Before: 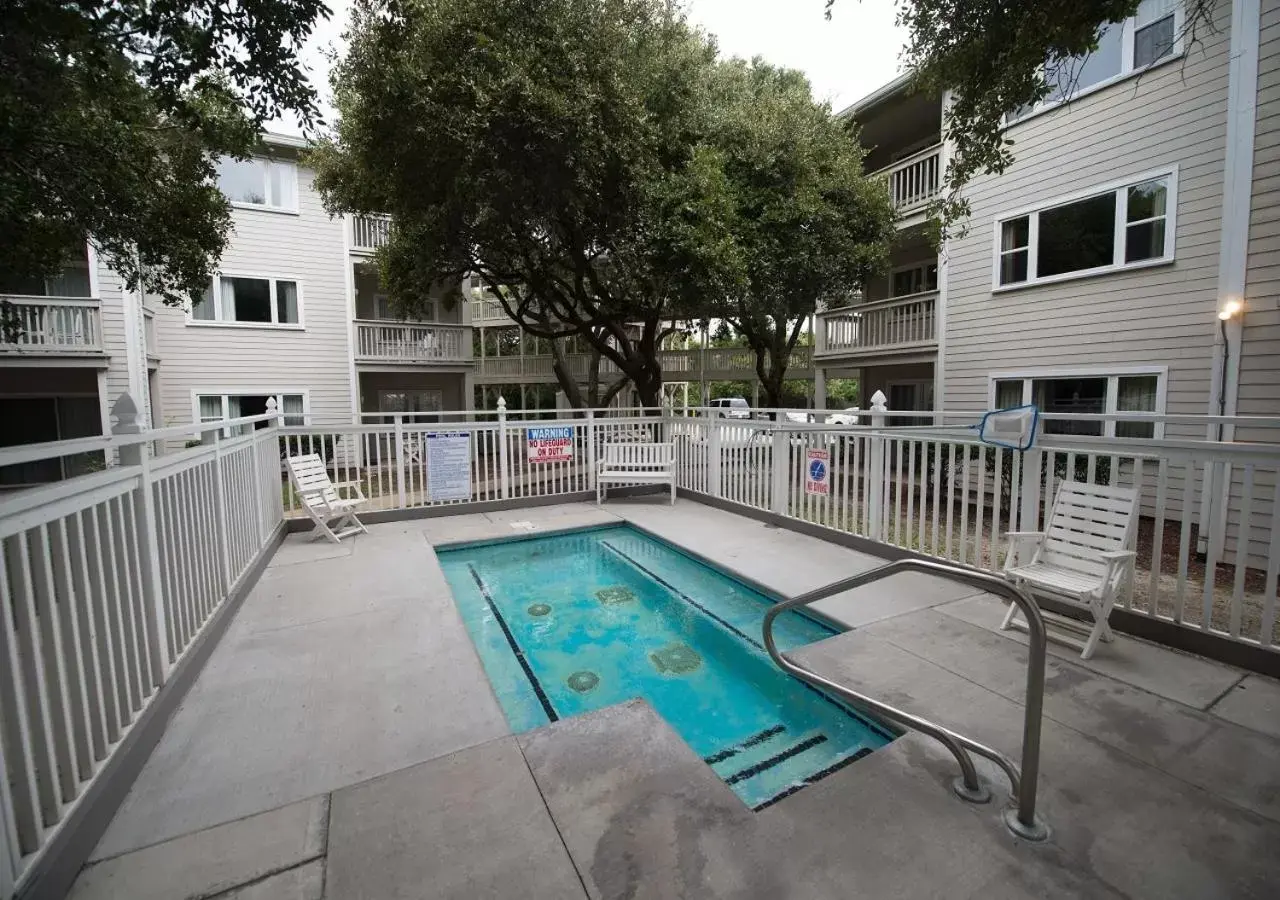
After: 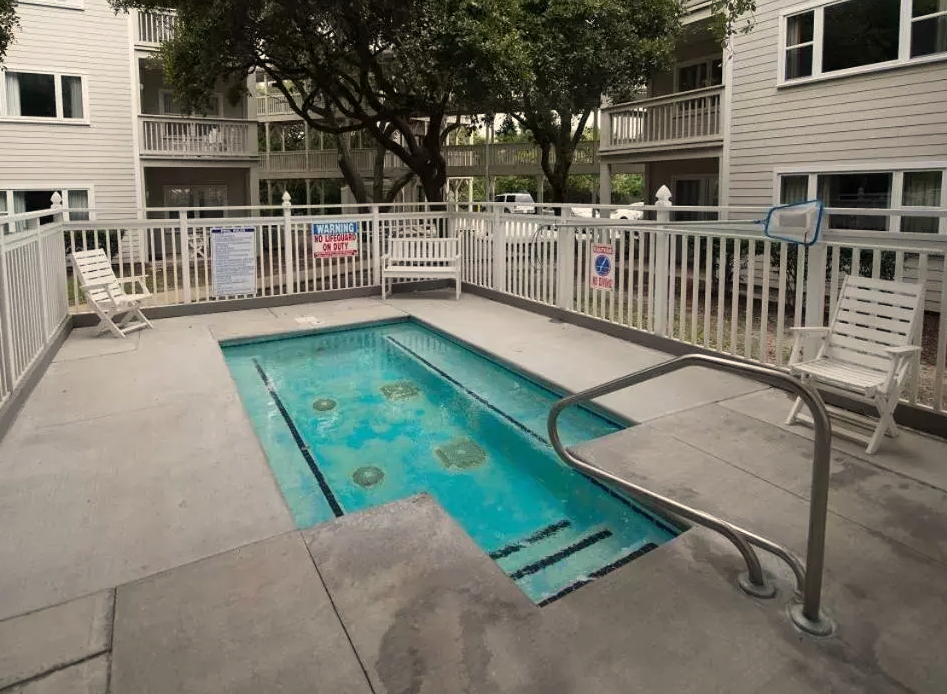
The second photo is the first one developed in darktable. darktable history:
crop: left 16.871%, top 22.857%, right 9.116%
white balance: red 1.045, blue 0.932
